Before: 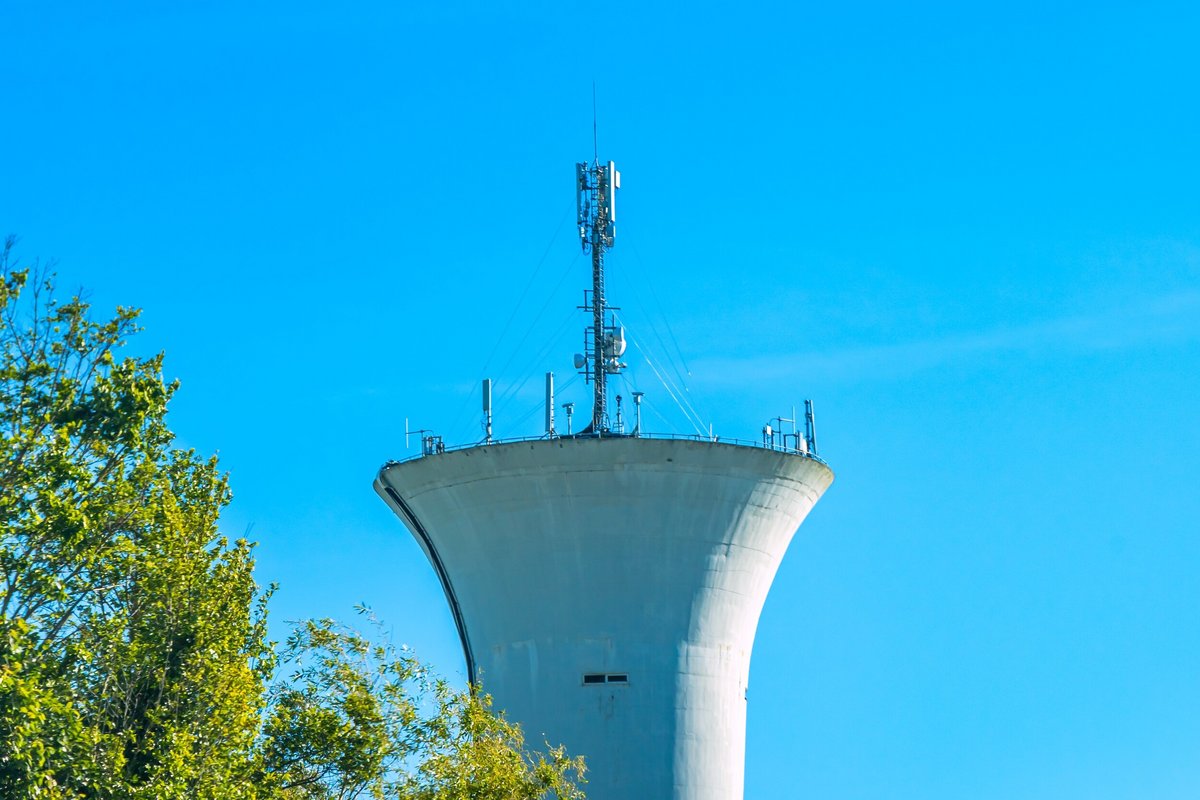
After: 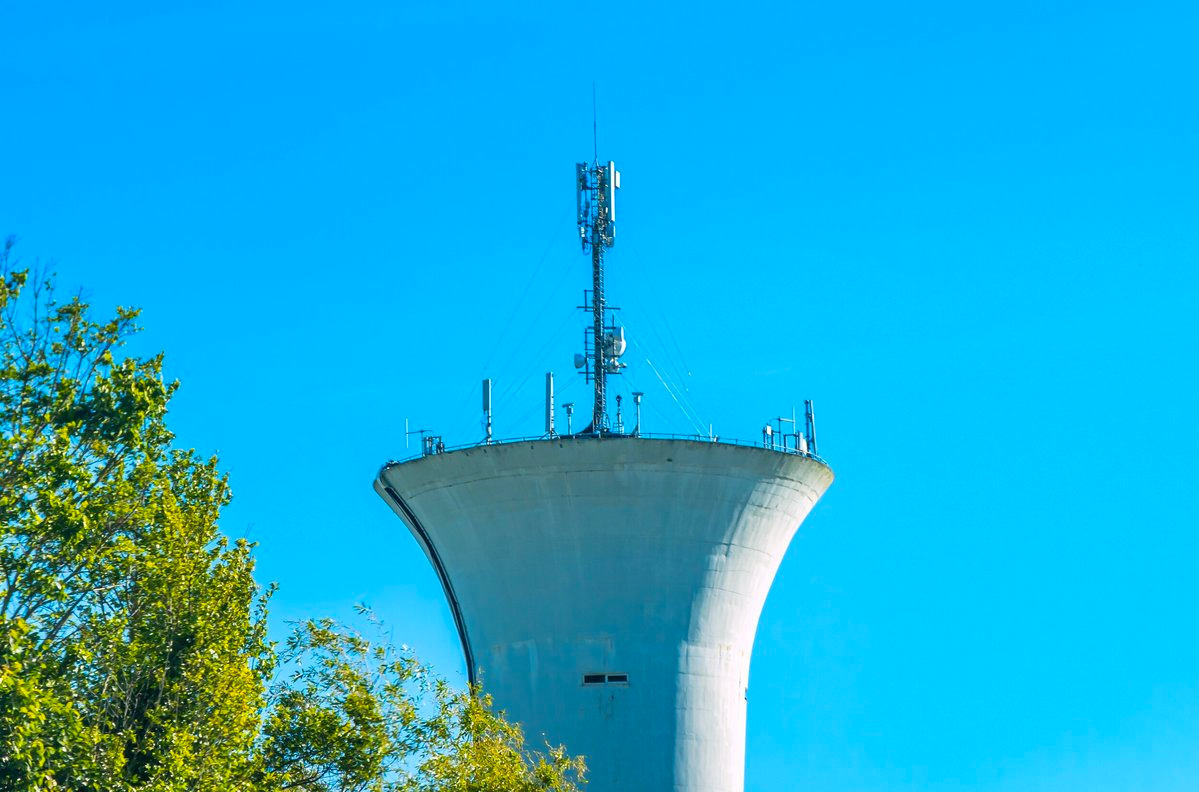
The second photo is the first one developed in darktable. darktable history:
color balance rgb: linear chroma grading › global chroma 9.798%, perceptual saturation grading › global saturation 3.495%
crop: left 0.015%
